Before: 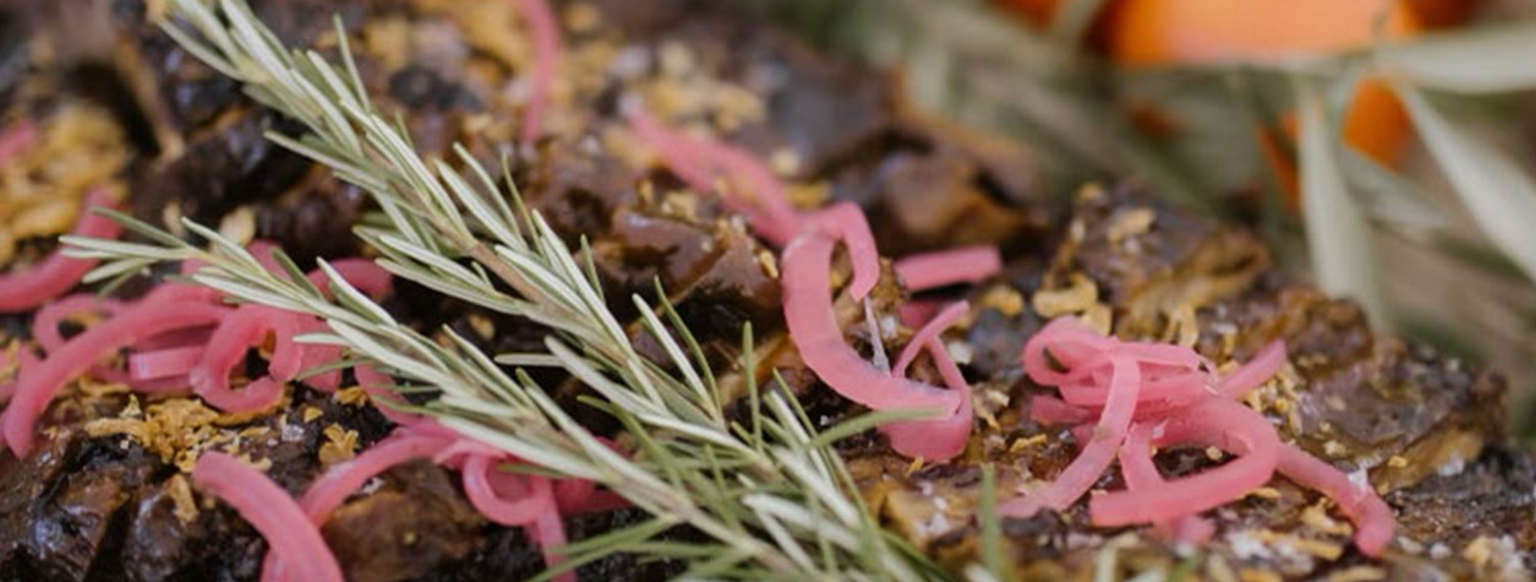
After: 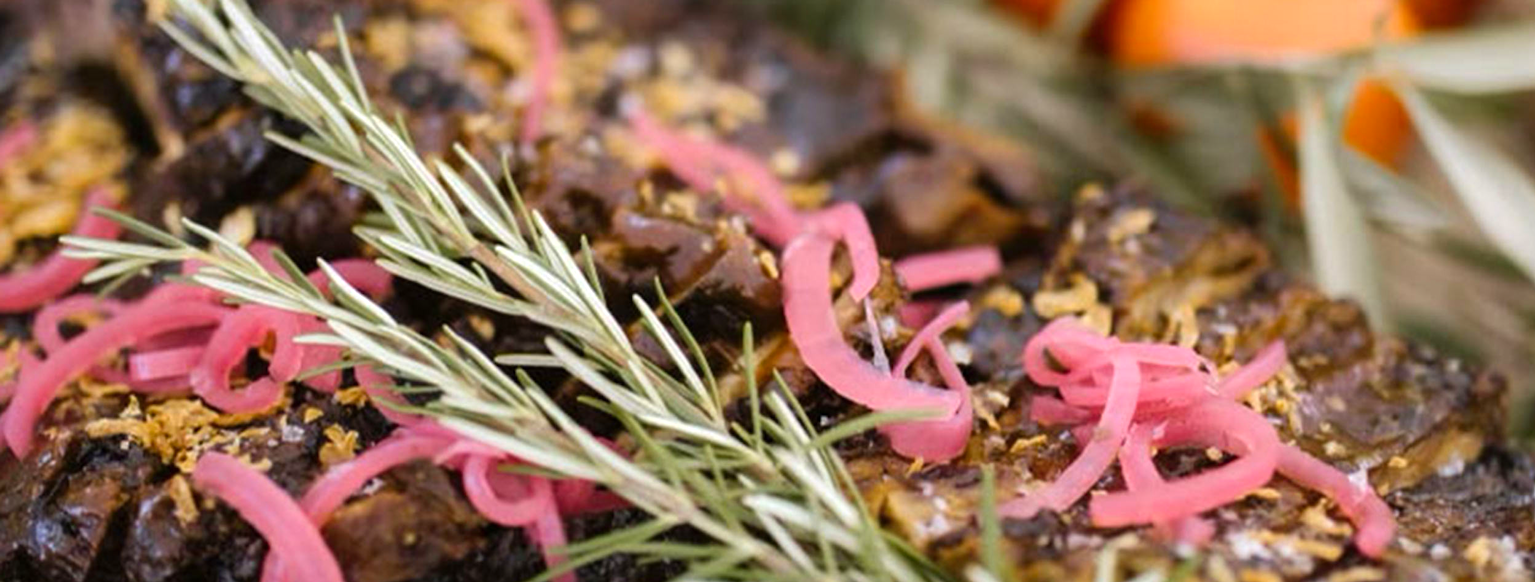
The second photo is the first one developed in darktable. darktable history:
levels: mode automatic, white 99.88%, levels [0.012, 0.367, 0.697]
color balance rgb: global offset › hue 168.46°, perceptual saturation grading › global saturation -0.076%, global vibrance 20%
